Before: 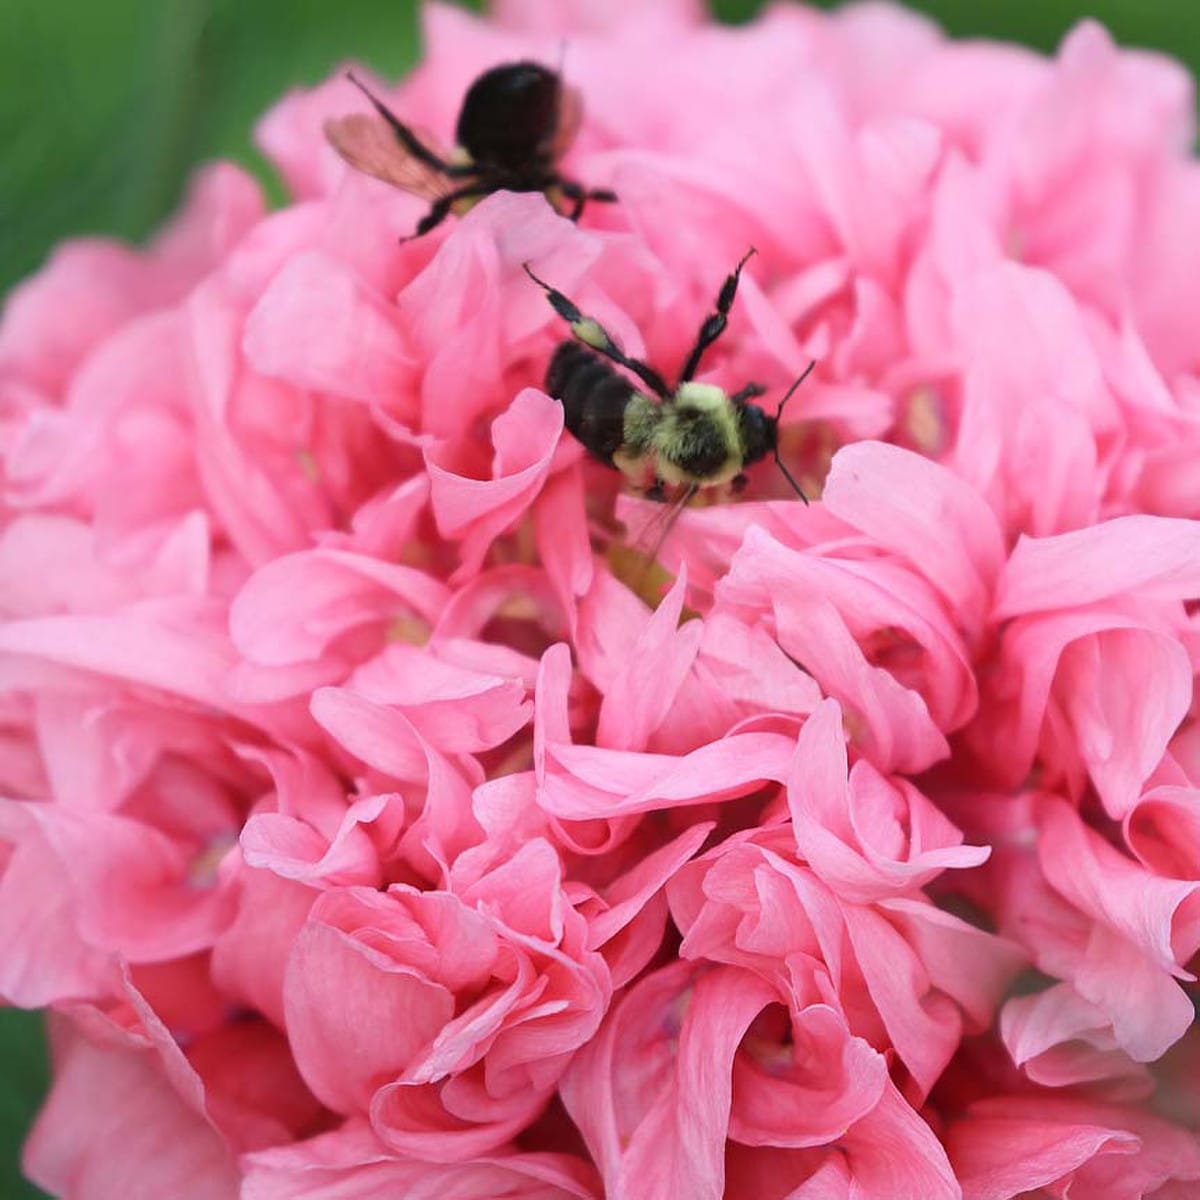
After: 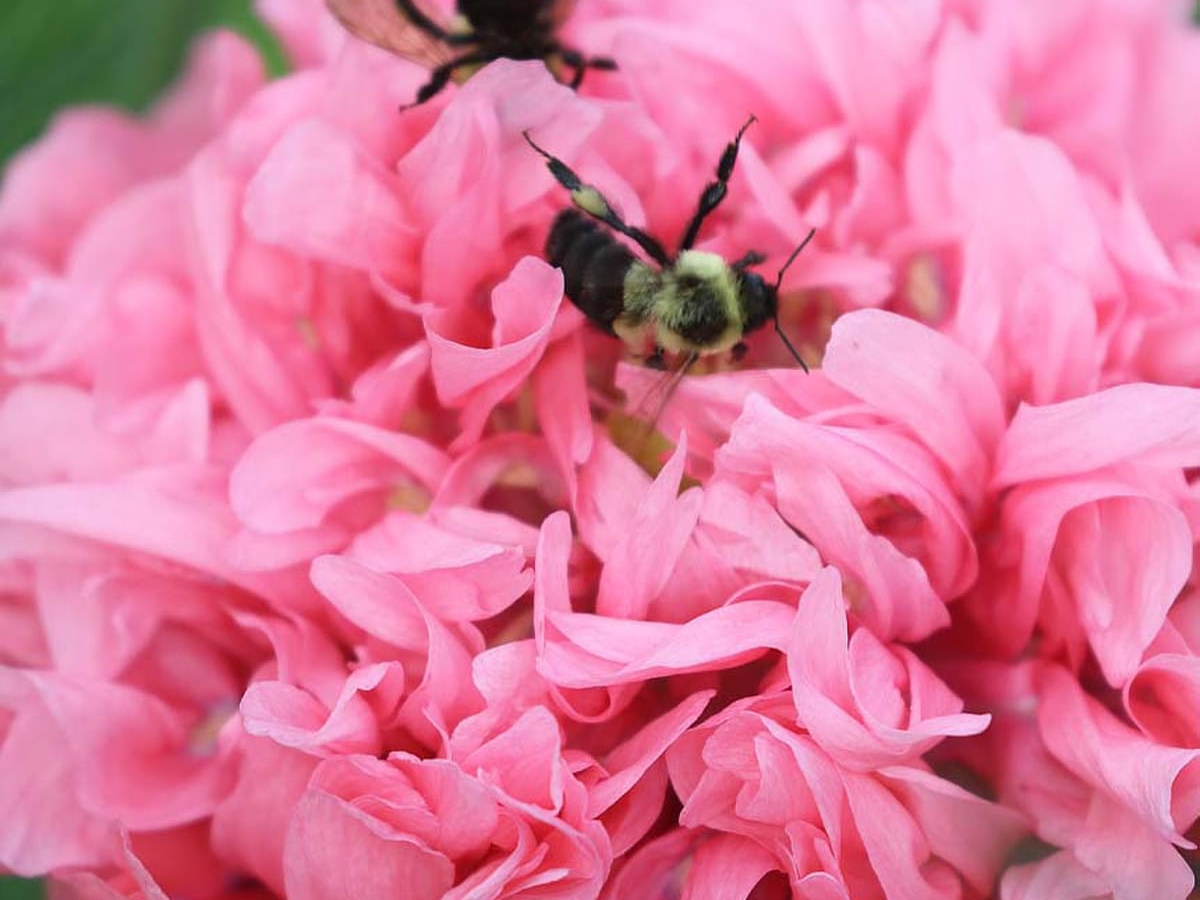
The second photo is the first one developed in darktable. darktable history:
crop: top 11.048%, bottom 13.886%
